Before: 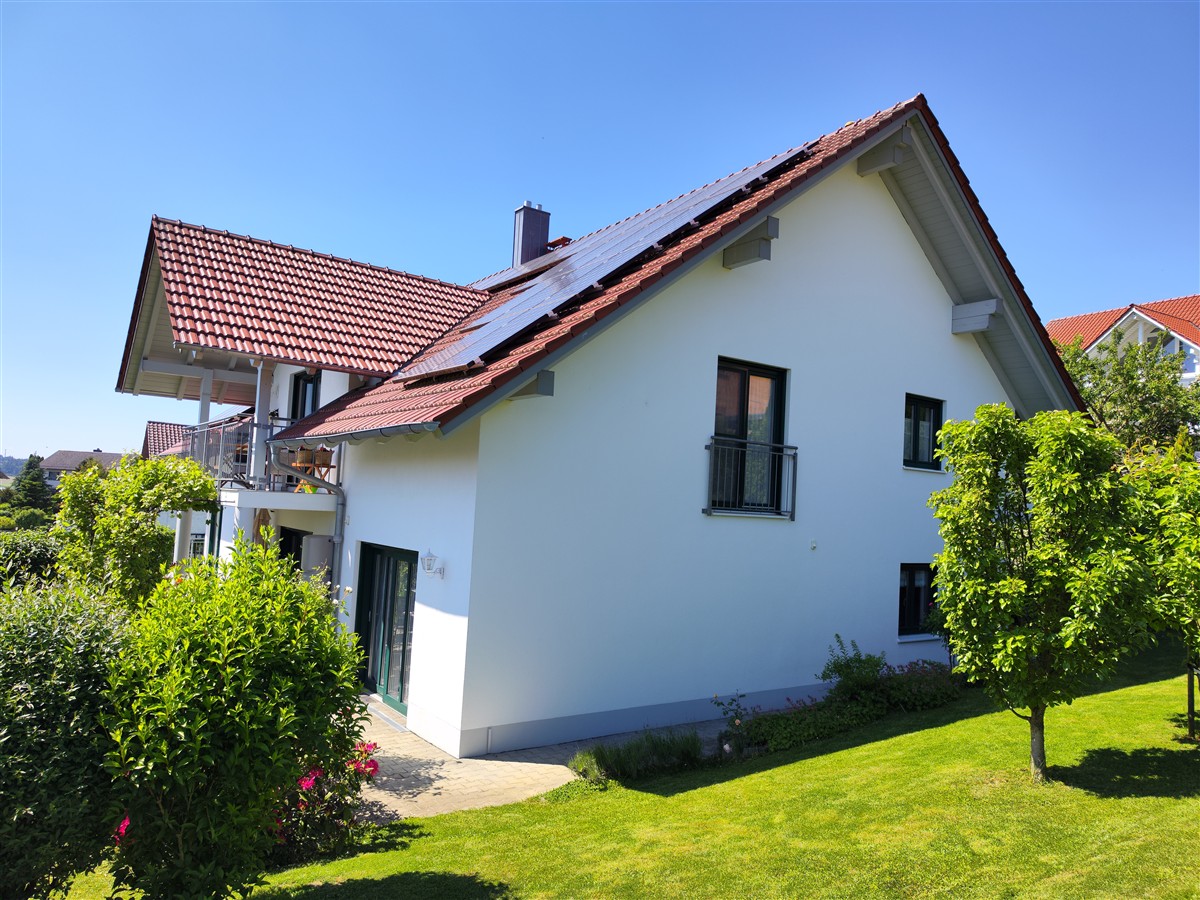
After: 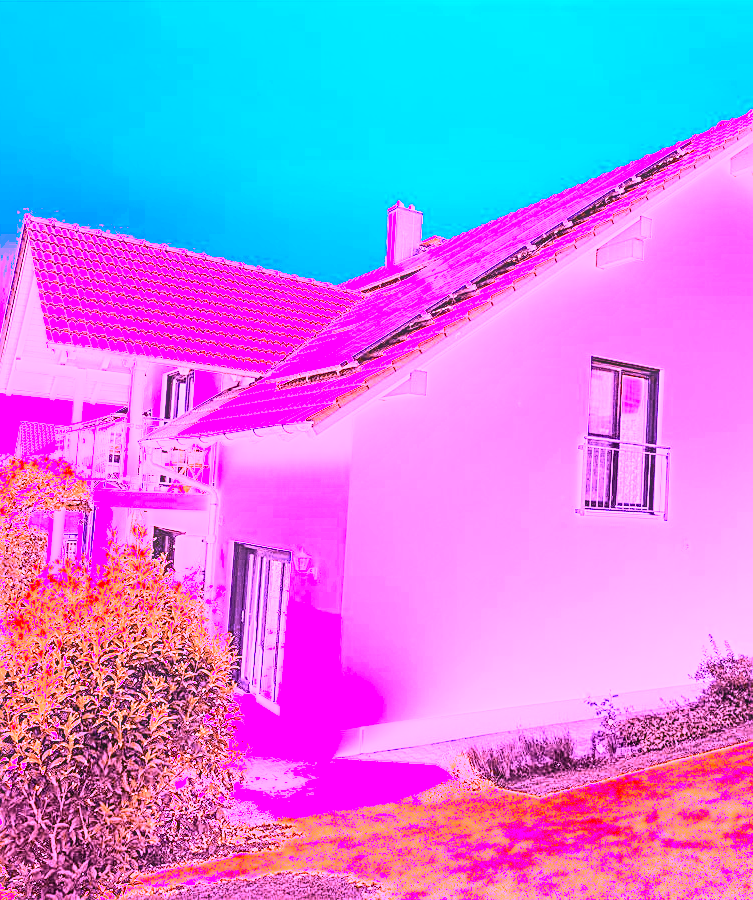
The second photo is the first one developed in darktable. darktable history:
local contrast: detail 130%
crop: left 10.644%, right 26.528%
white balance: red 8, blue 8
tone curve: curves: ch0 [(0, 0) (0.239, 0.248) (0.508, 0.606) (0.826, 0.855) (1, 0.945)]; ch1 [(0, 0) (0.401, 0.42) (0.442, 0.47) (0.492, 0.498) (0.511, 0.516) (0.555, 0.586) (0.681, 0.739) (1, 1)]; ch2 [(0, 0) (0.411, 0.433) (0.5, 0.504) (0.545, 0.574) (1, 1)], color space Lab, independent channels, preserve colors none
sharpen: on, module defaults
contrast brightness saturation: contrast 0.1, saturation -0.36
